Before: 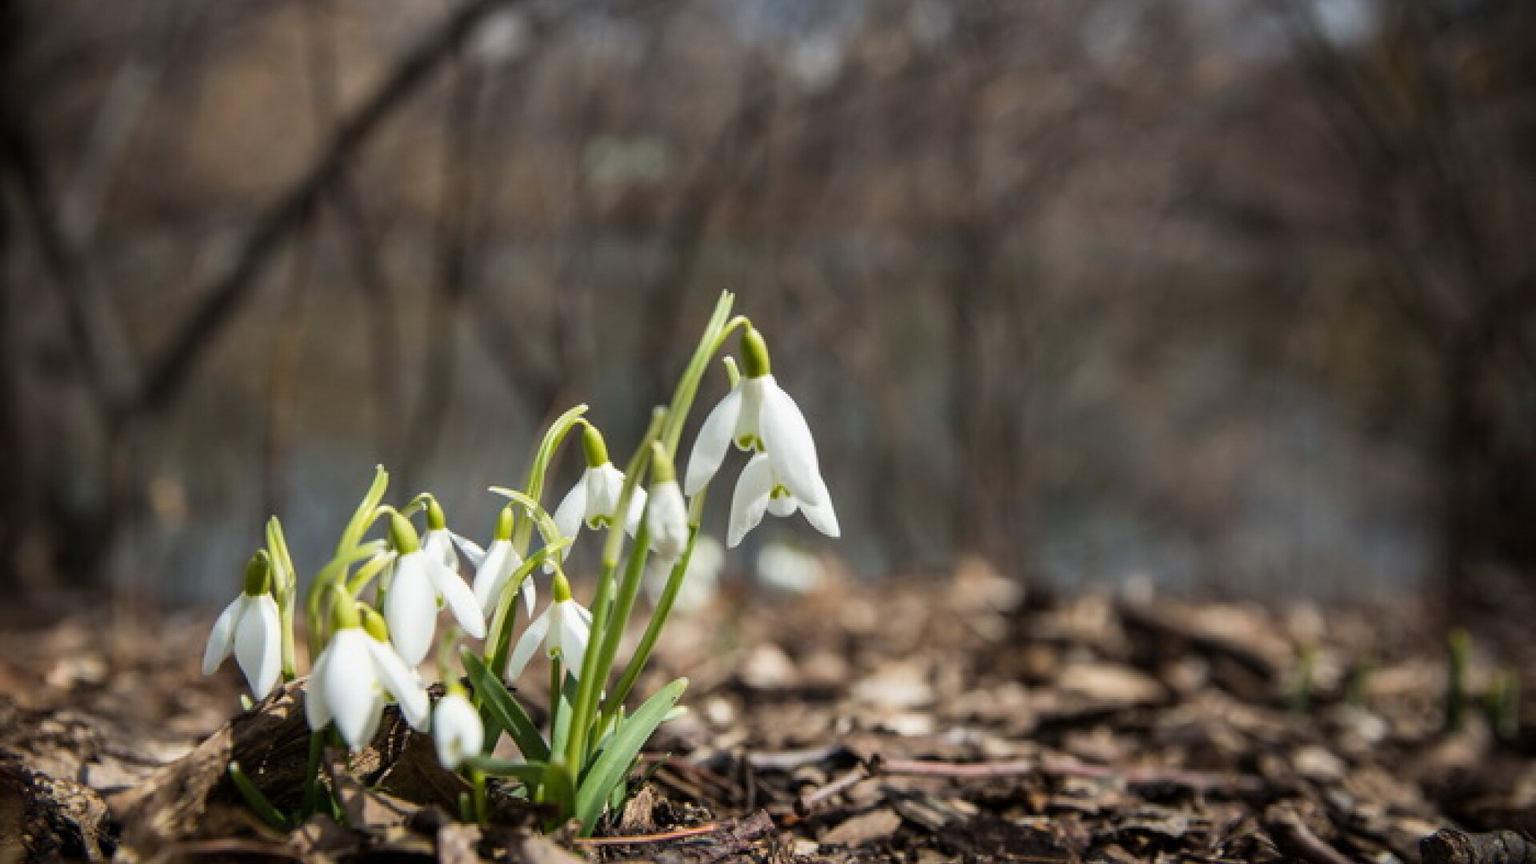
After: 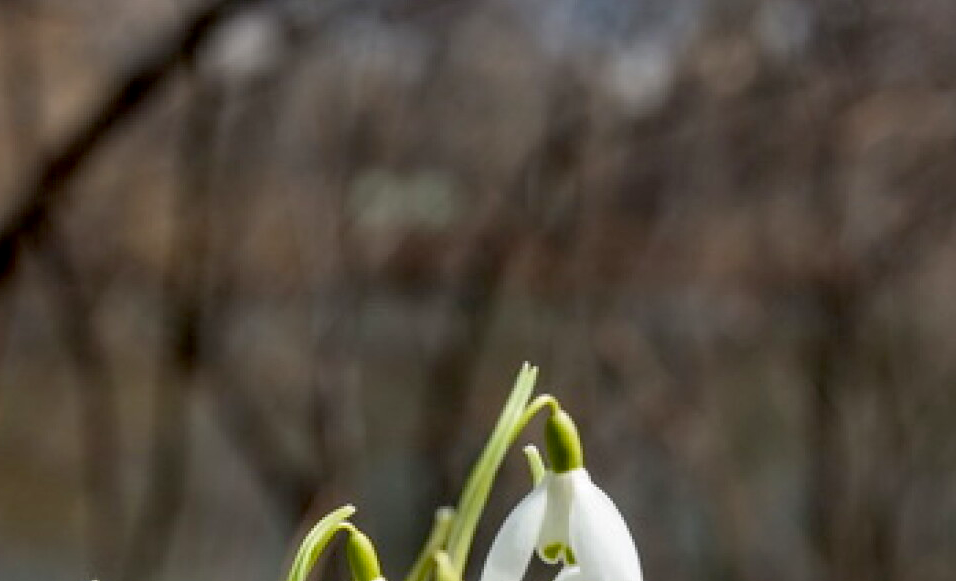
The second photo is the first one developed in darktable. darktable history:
exposure: black level correction 0.017, exposure -0.005 EV, compensate highlight preservation false
crop: left 19.823%, right 30.357%, bottom 46.154%
